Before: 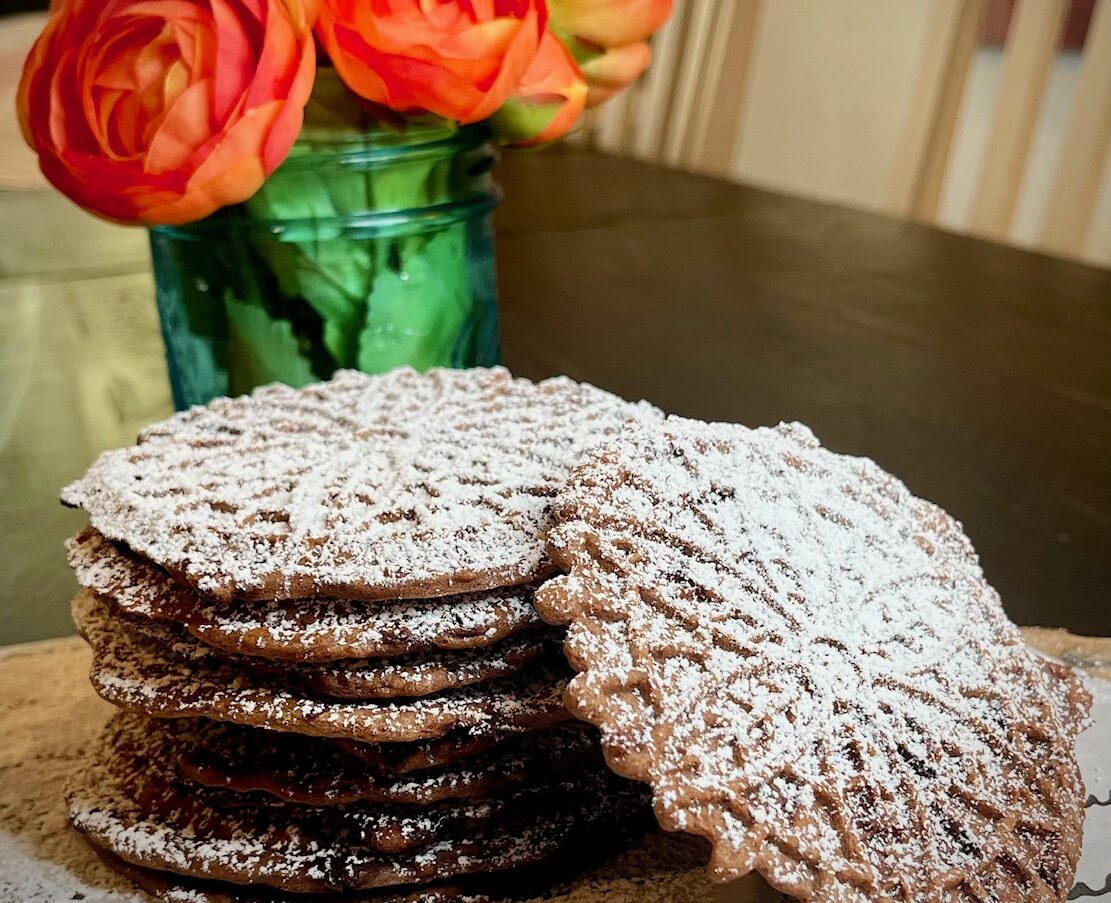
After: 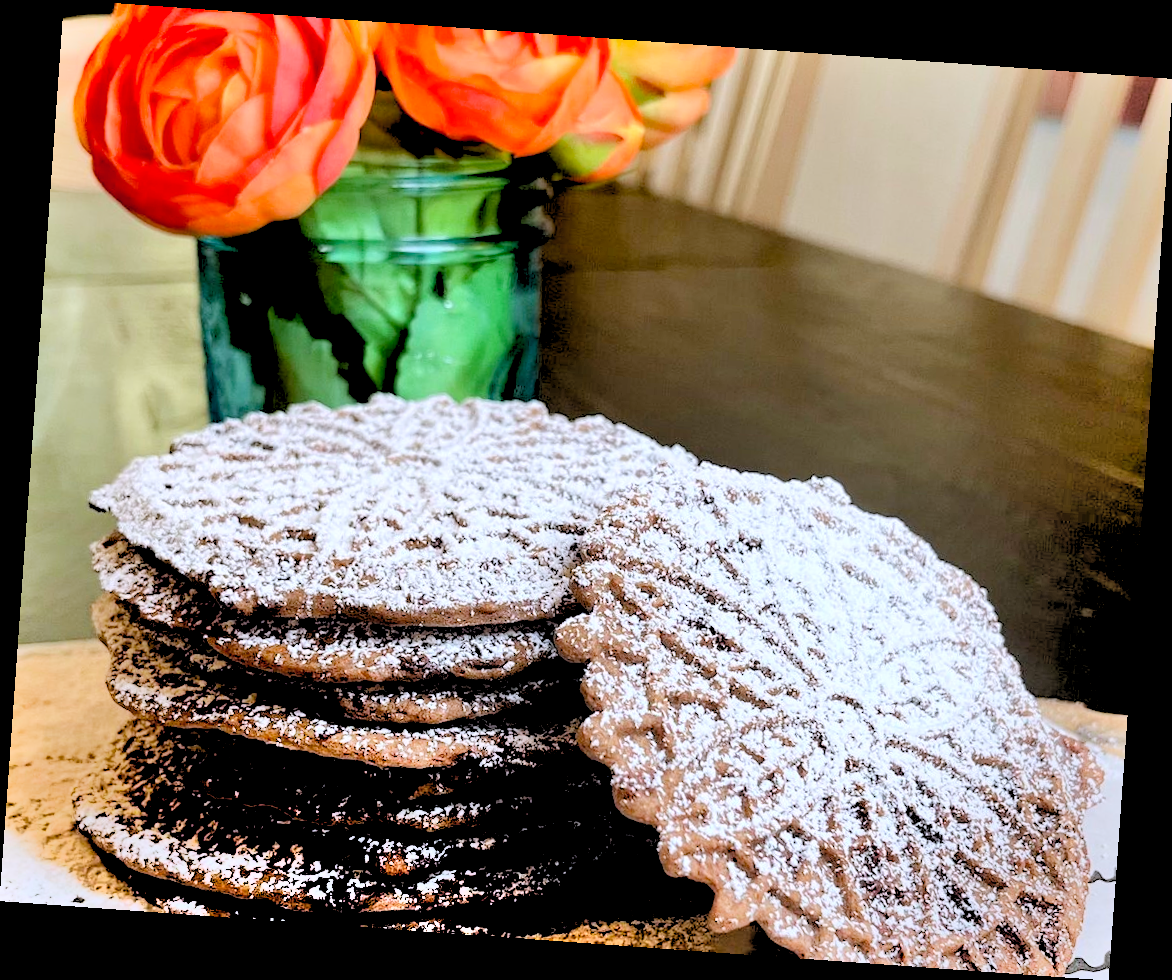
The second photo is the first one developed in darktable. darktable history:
white balance: red 0.967, blue 1.119, emerald 0.756
rotate and perspective: rotation 4.1°, automatic cropping off
shadows and highlights: radius 110.86, shadows 51.09, white point adjustment 9.16, highlights -4.17, highlights color adjustment 32.2%, soften with gaussian
rgb levels: preserve colors sum RGB, levels [[0.038, 0.433, 0.934], [0, 0.5, 1], [0, 0.5, 1]]
